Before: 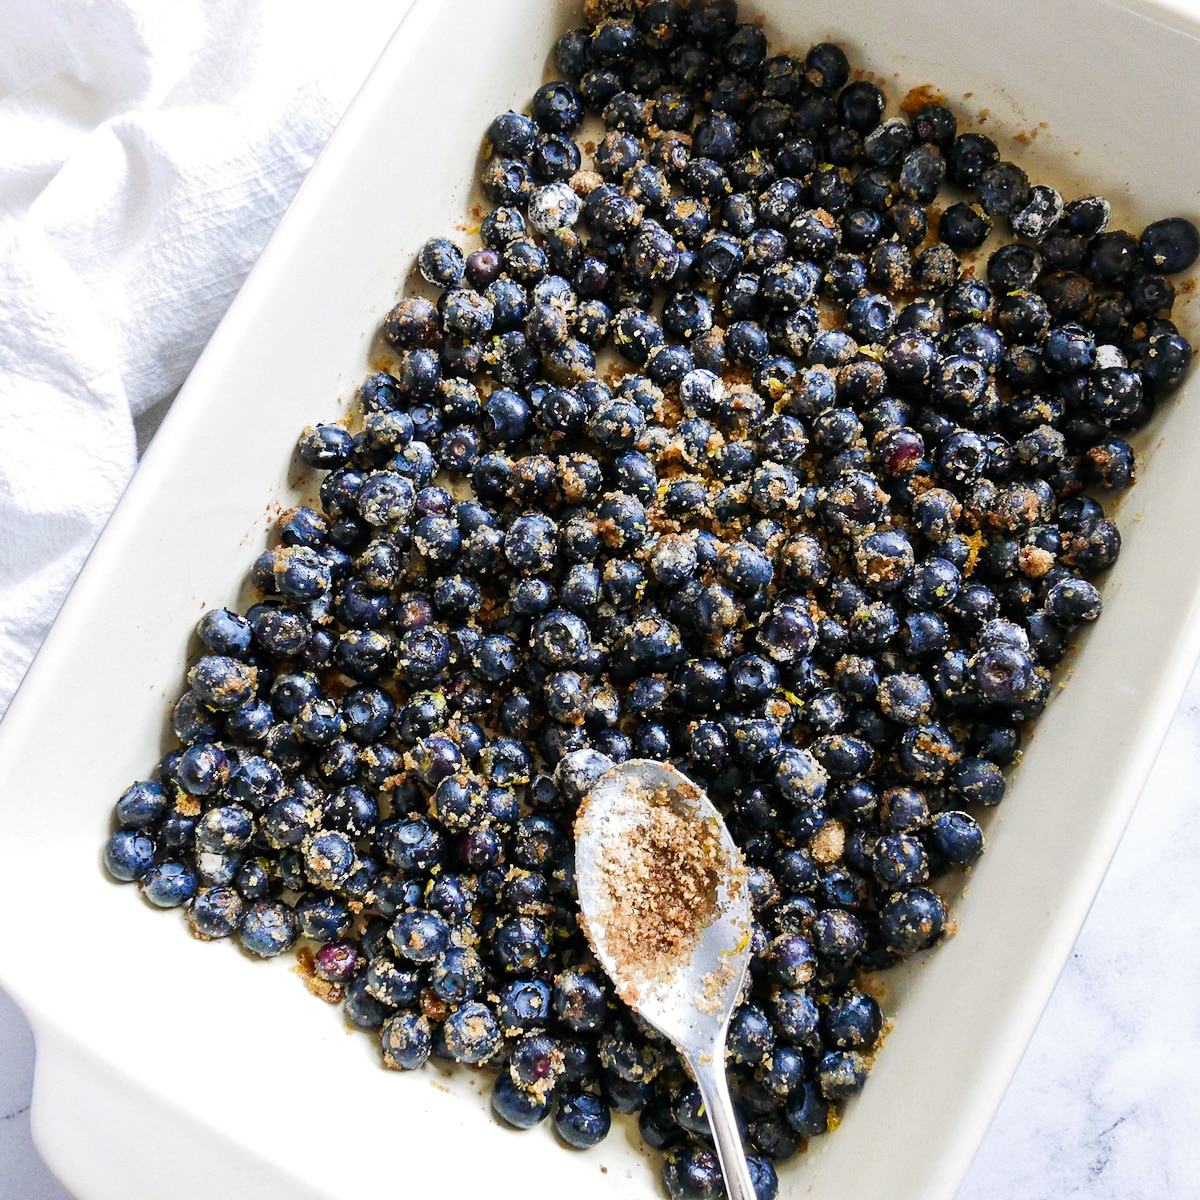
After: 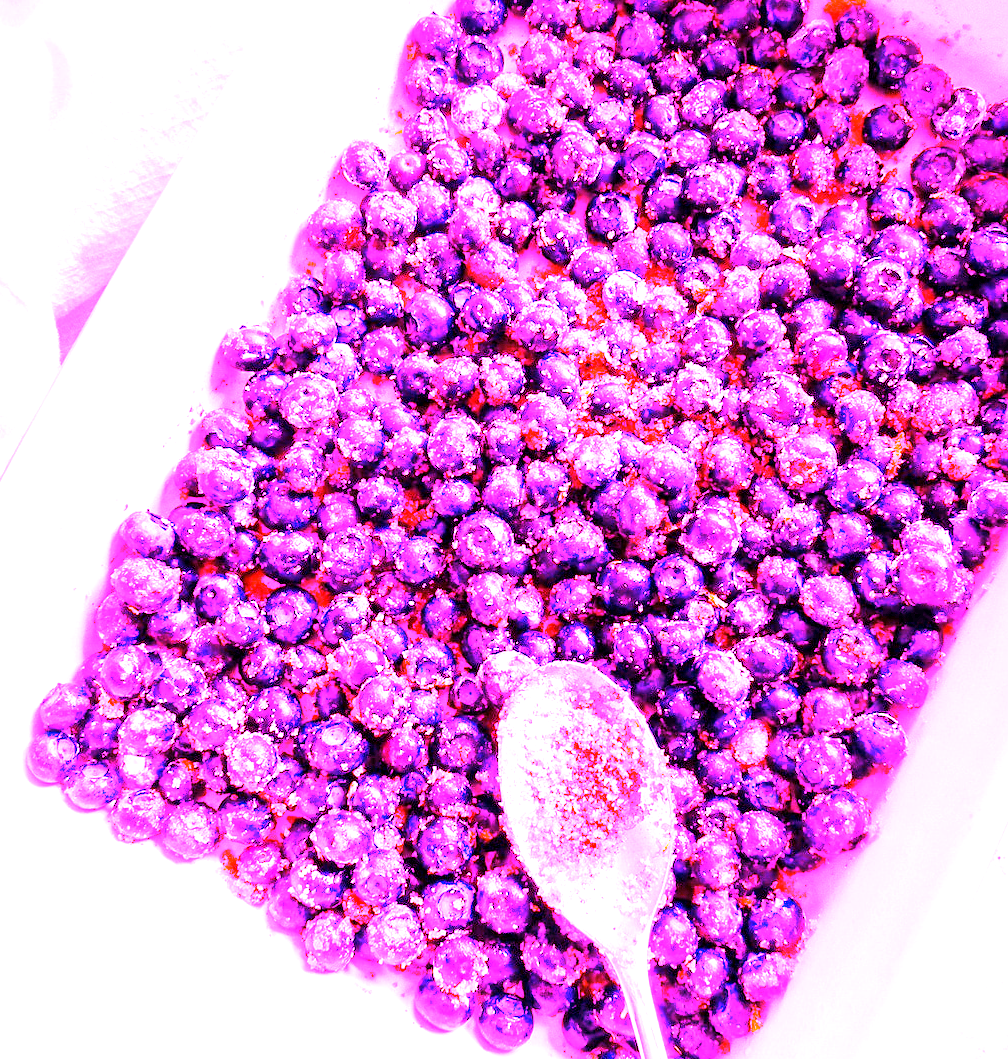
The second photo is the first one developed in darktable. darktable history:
crop: left 6.446%, top 8.188%, right 9.538%, bottom 3.548%
exposure: black level correction 0.001, exposure 0.5 EV, compensate exposure bias true, compensate highlight preservation false
white balance: red 8, blue 8
